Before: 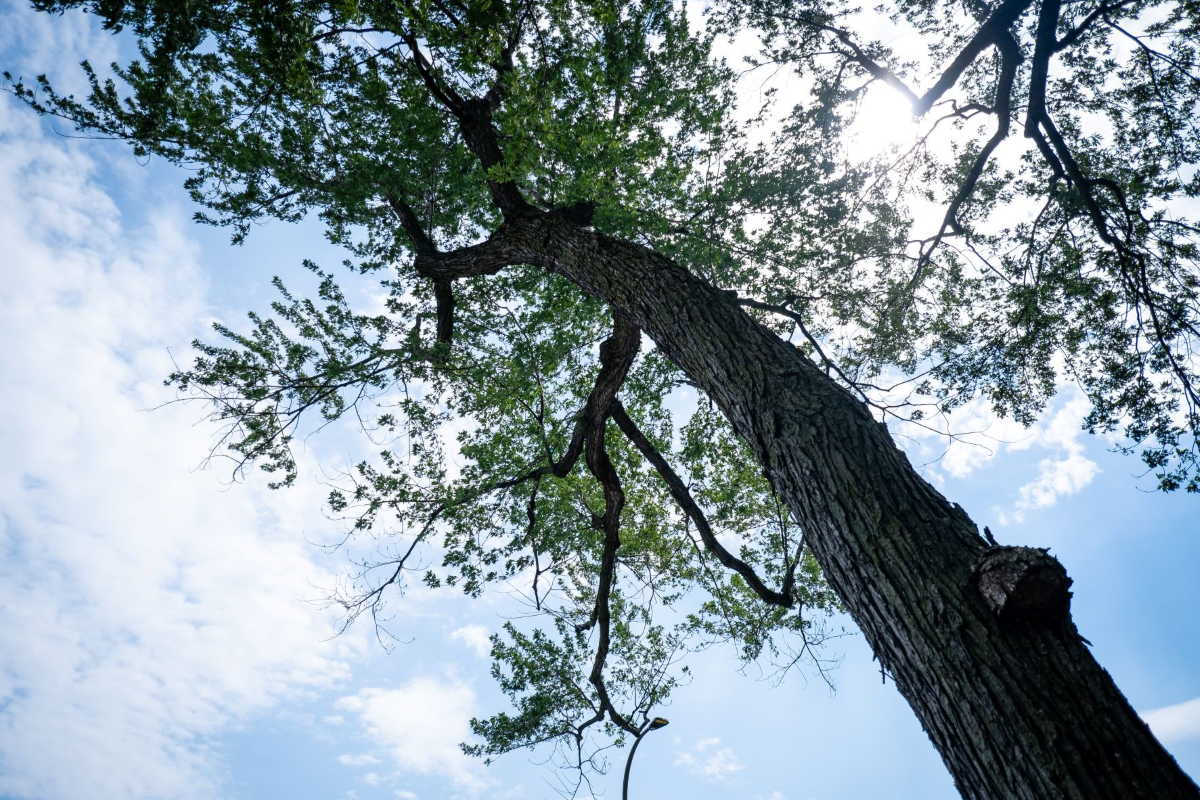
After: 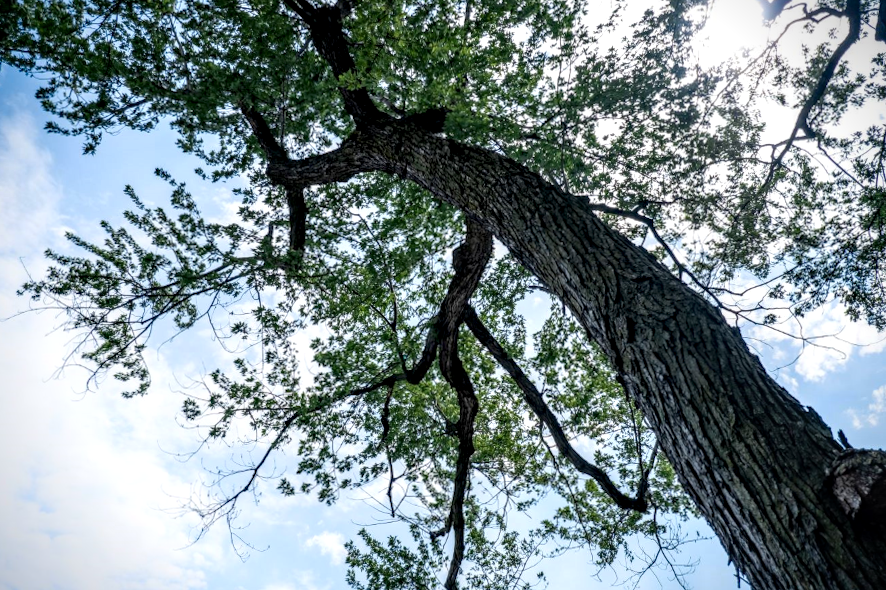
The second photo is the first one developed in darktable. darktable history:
rotate and perspective: rotation -0.45°, automatic cropping original format, crop left 0.008, crop right 0.992, crop top 0.012, crop bottom 0.988
color zones: curves: ch0 [(0.068, 0.464) (0.25, 0.5) (0.48, 0.508) (0.75, 0.536) (0.886, 0.476) (0.967, 0.456)]; ch1 [(0.066, 0.456) (0.25, 0.5) (0.616, 0.508) (0.746, 0.56) (0.934, 0.444)]
haze removal: compatibility mode true, adaptive false
shadows and highlights: shadows -23.08, highlights 46.15, soften with gaussian
vignetting: fall-off start 88.53%, fall-off radius 44.2%, saturation 0.376, width/height ratio 1.161
local contrast: detail 150%
crop and rotate: left 11.831%, top 11.346%, right 13.429%, bottom 13.899%
